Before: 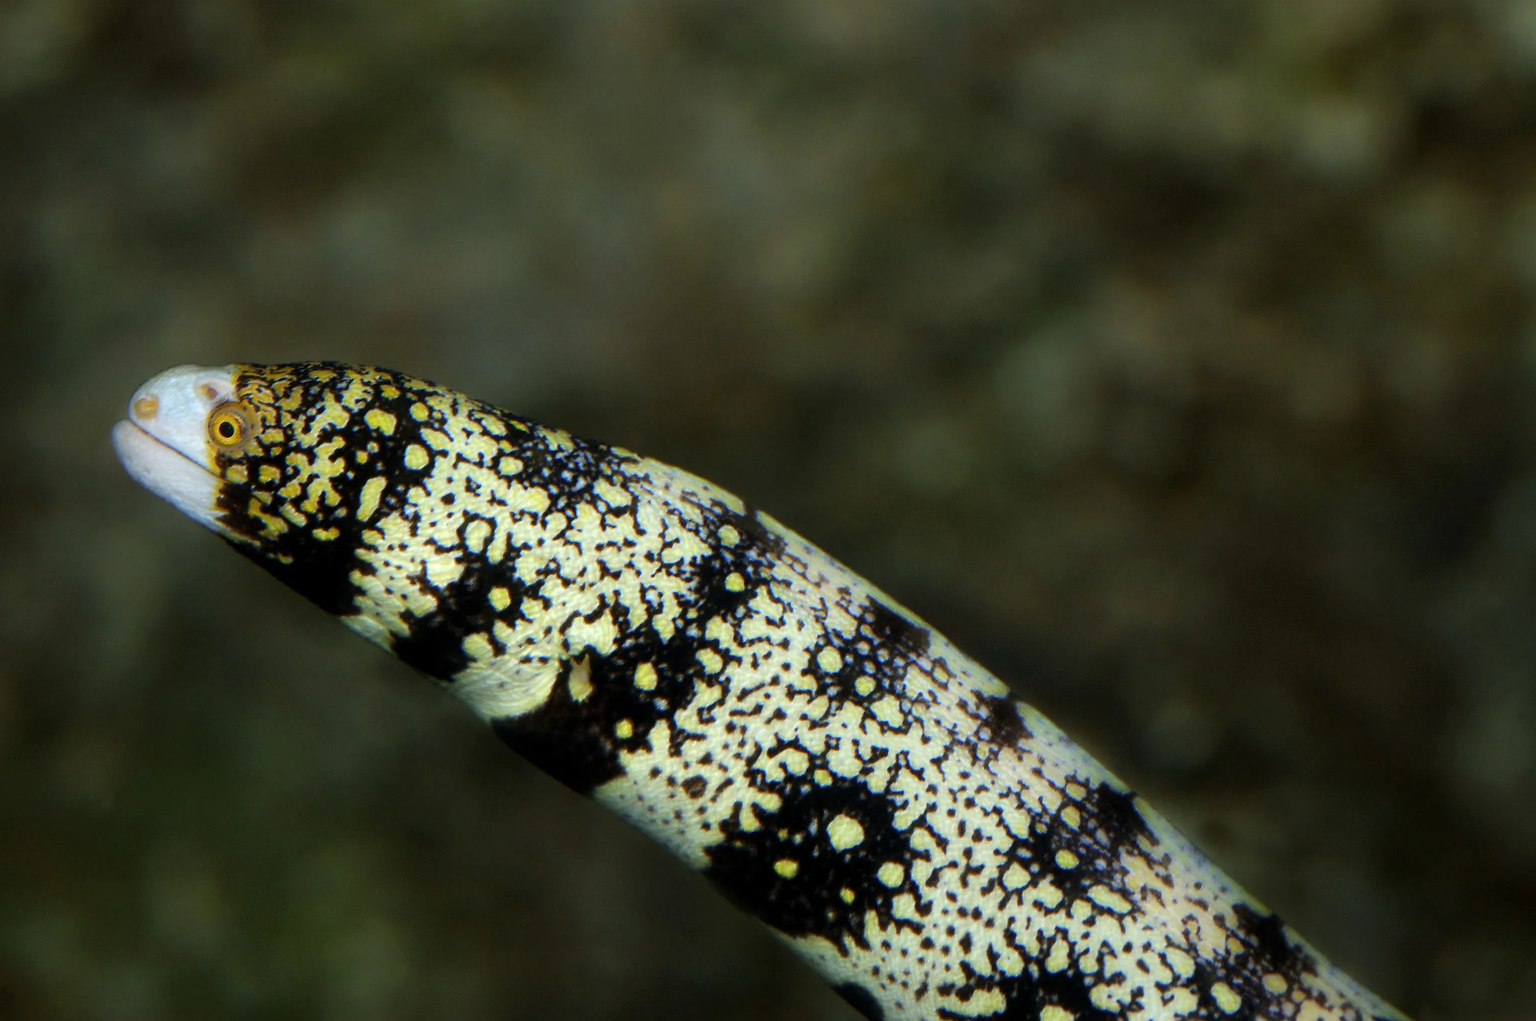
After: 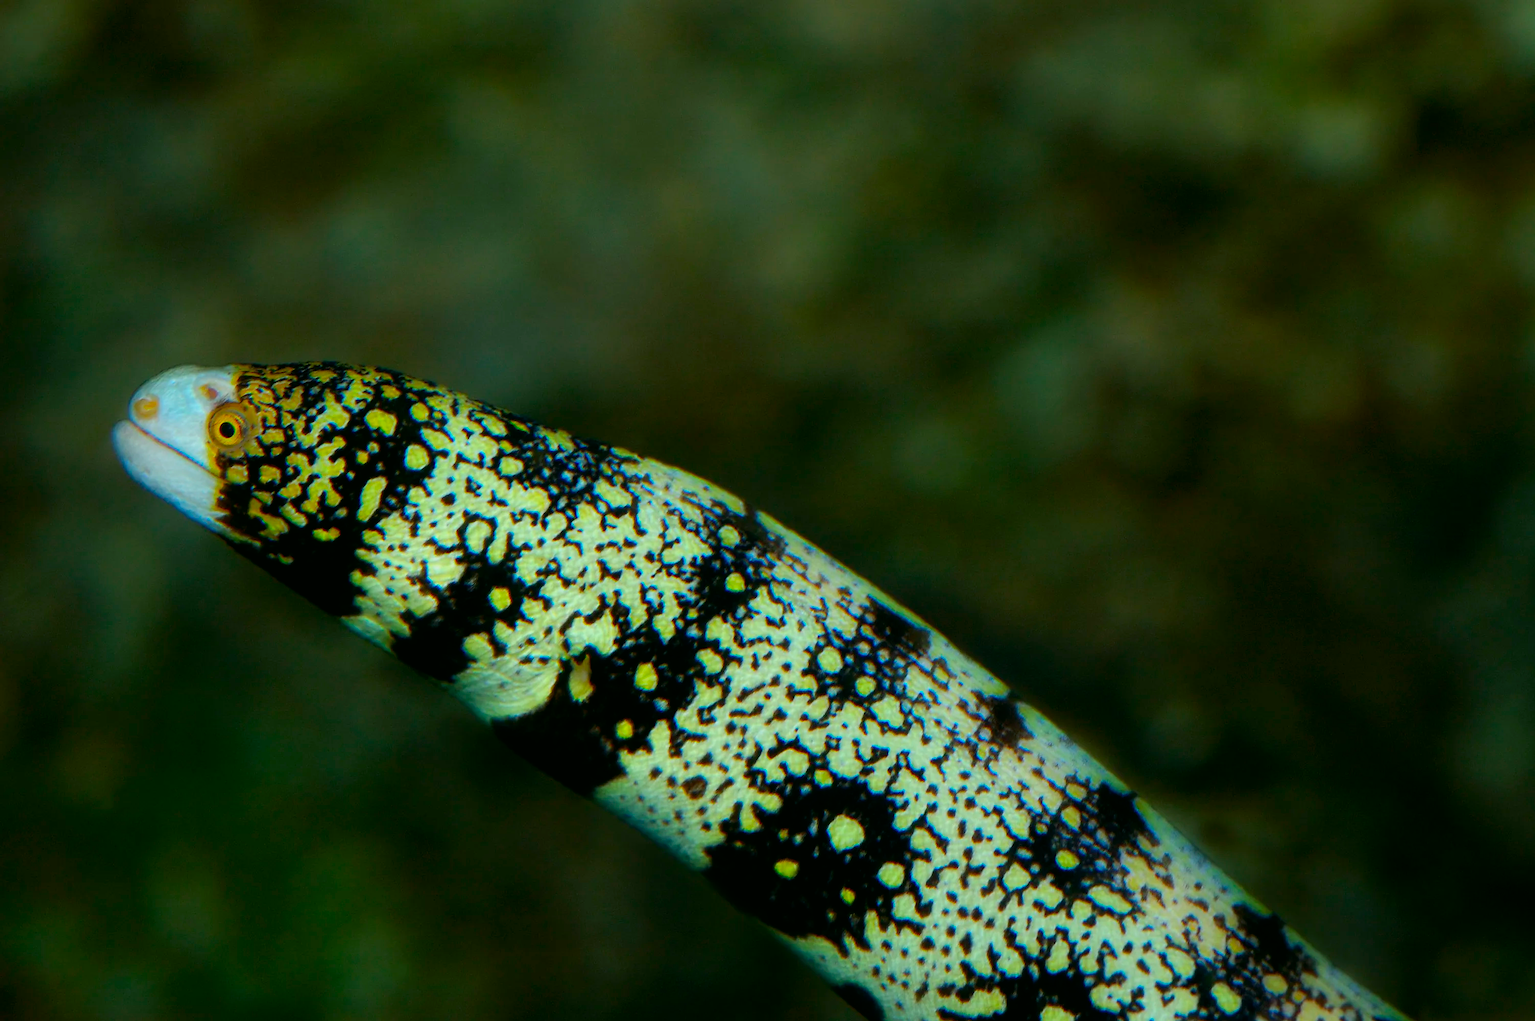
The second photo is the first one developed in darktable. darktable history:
exposure: exposure -0.331 EV, compensate highlight preservation false
color correction: highlights a* -7.63, highlights b* 1.53, shadows a* -3.74, saturation 1.38
